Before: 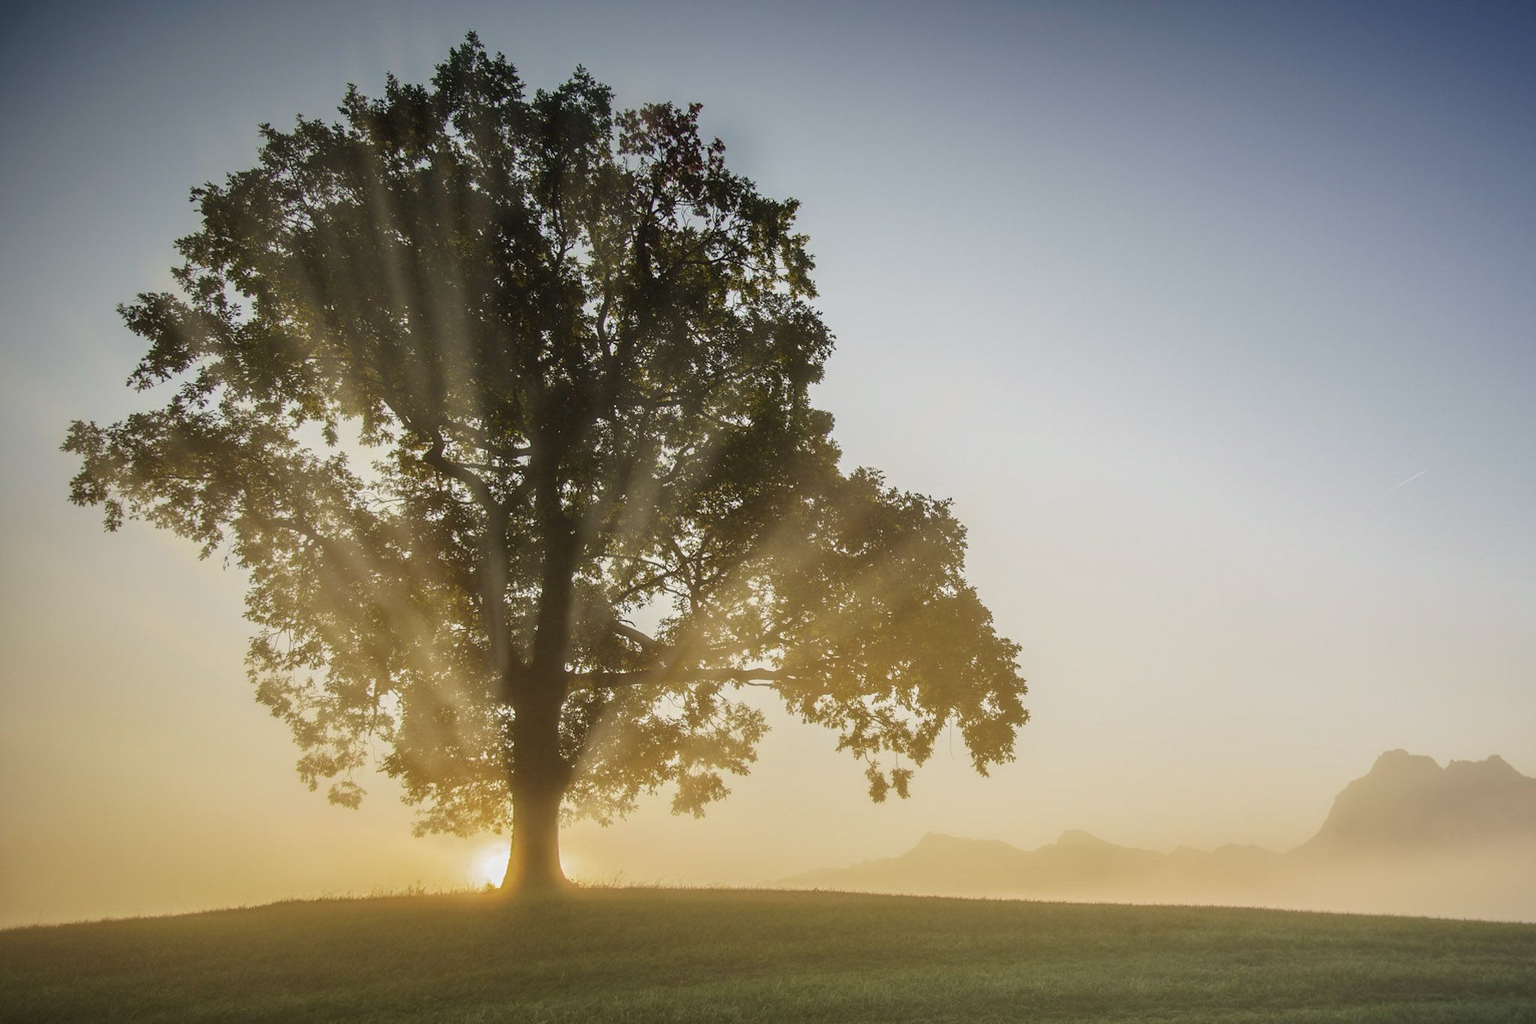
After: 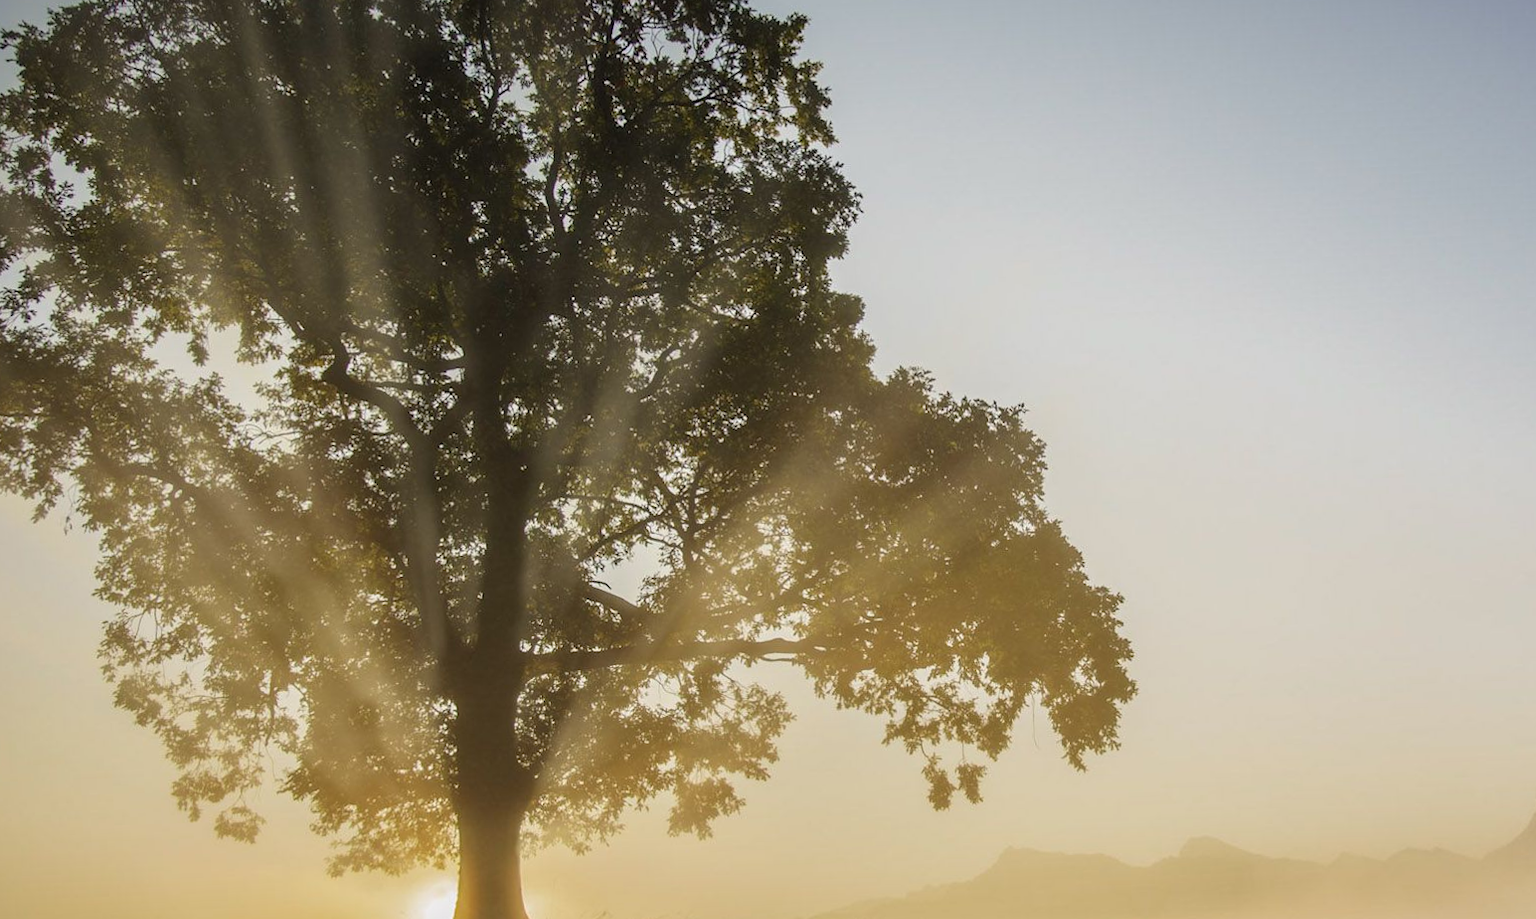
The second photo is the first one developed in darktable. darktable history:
rotate and perspective: rotation -2.12°, lens shift (vertical) 0.009, lens shift (horizontal) -0.008, automatic cropping original format, crop left 0.036, crop right 0.964, crop top 0.05, crop bottom 0.959
crop: left 9.712%, top 16.928%, right 10.845%, bottom 12.332%
